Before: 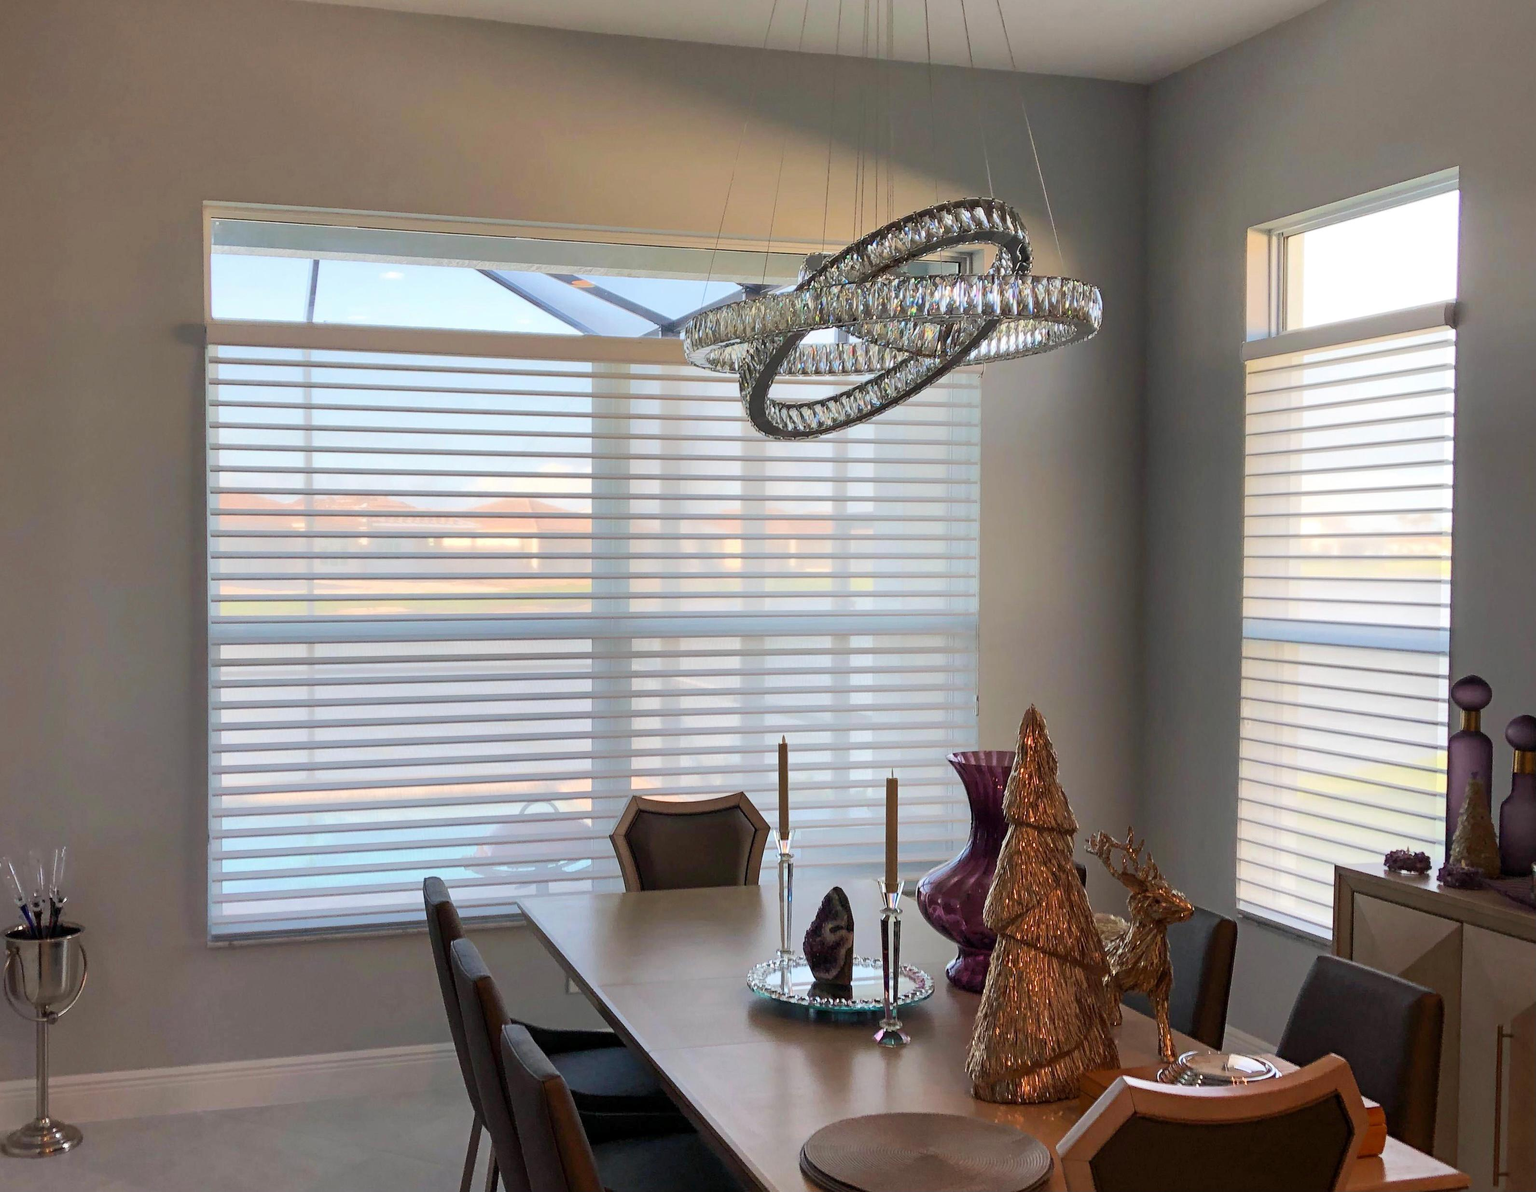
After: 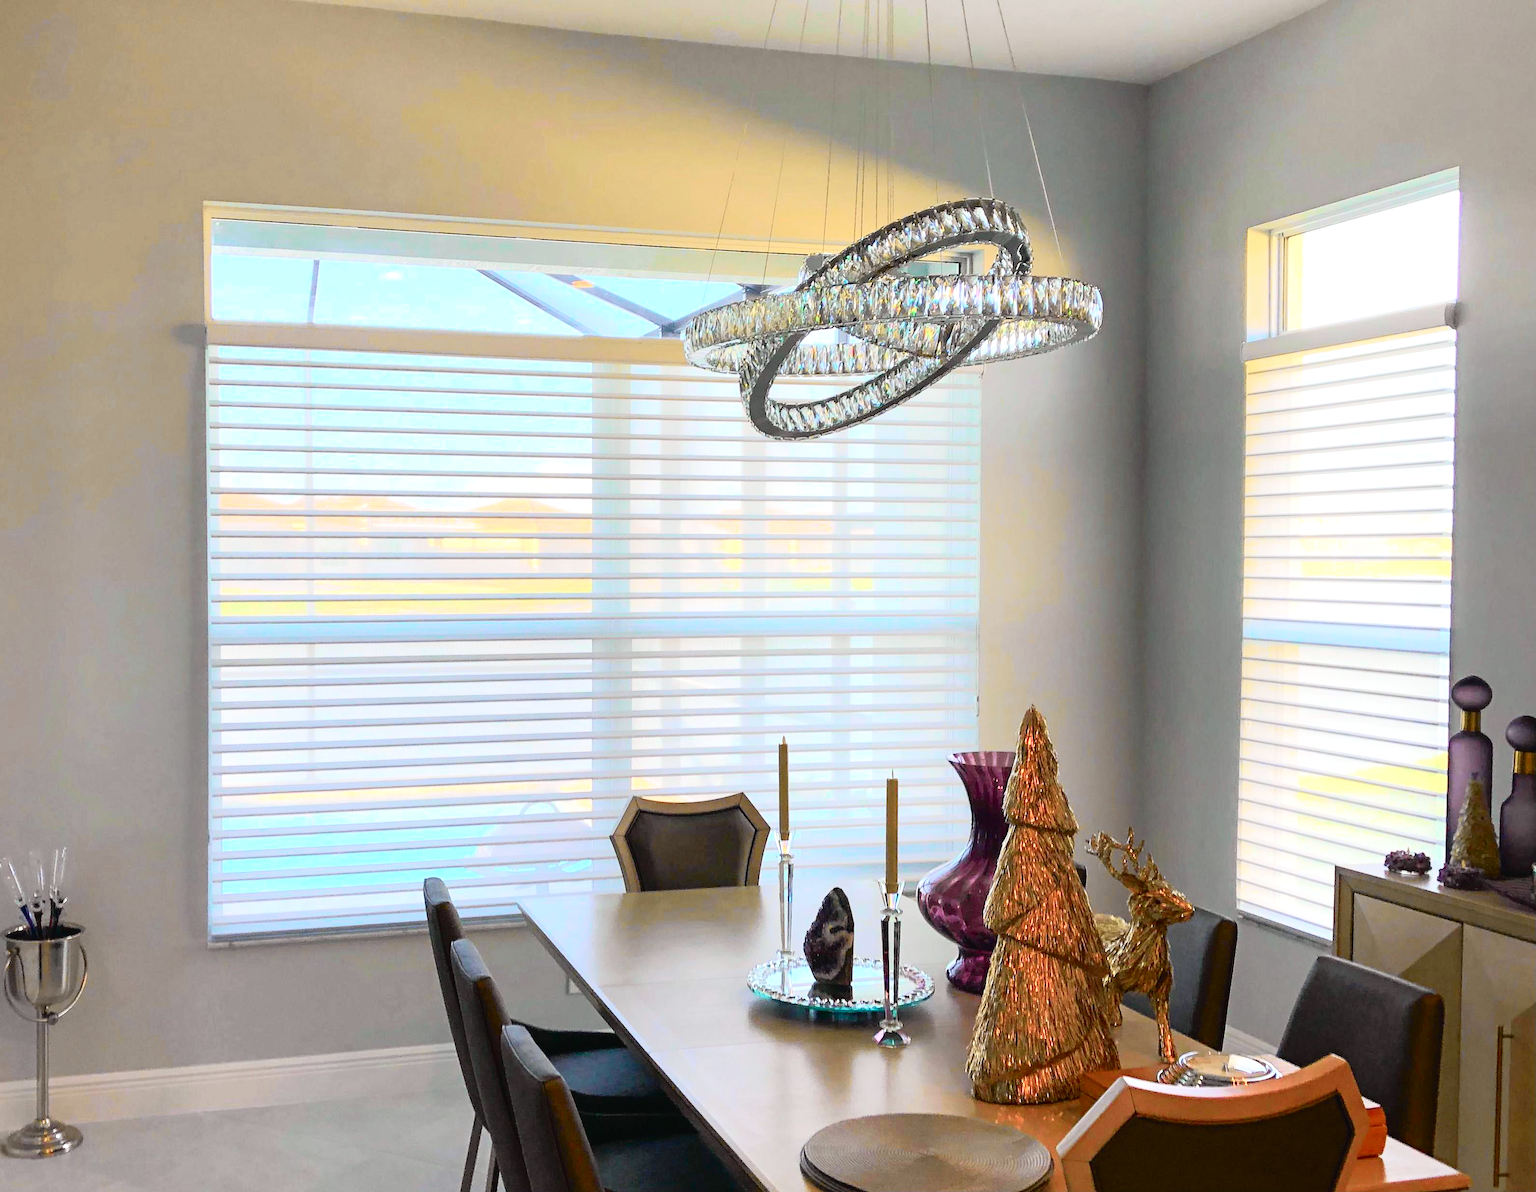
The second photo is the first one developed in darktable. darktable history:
exposure: black level correction 0, exposure 0.7 EV, compensate exposure bias true, compensate highlight preservation false
tone curve: curves: ch0 [(0, 0.022) (0.114, 0.088) (0.282, 0.316) (0.446, 0.511) (0.613, 0.693) (0.786, 0.843) (0.999, 0.949)]; ch1 [(0, 0) (0.395, 0.343) (0.463, 0.427) (0.486, 0.474) (0.503, 0.5) (0.535, 0.522) (0.555, 0.546) (0.594, 0.614) (0.755, 0.793) (1, 1)]; ch2 [(0, 0) (0.369, 0.388) (0.449, 0.431) (0.501, 0.5) (0.528, 0.517) (0.561, 0.598) (0.697, 0.721) (1, 1)], color space Lab, independent channels, preserve colors none
